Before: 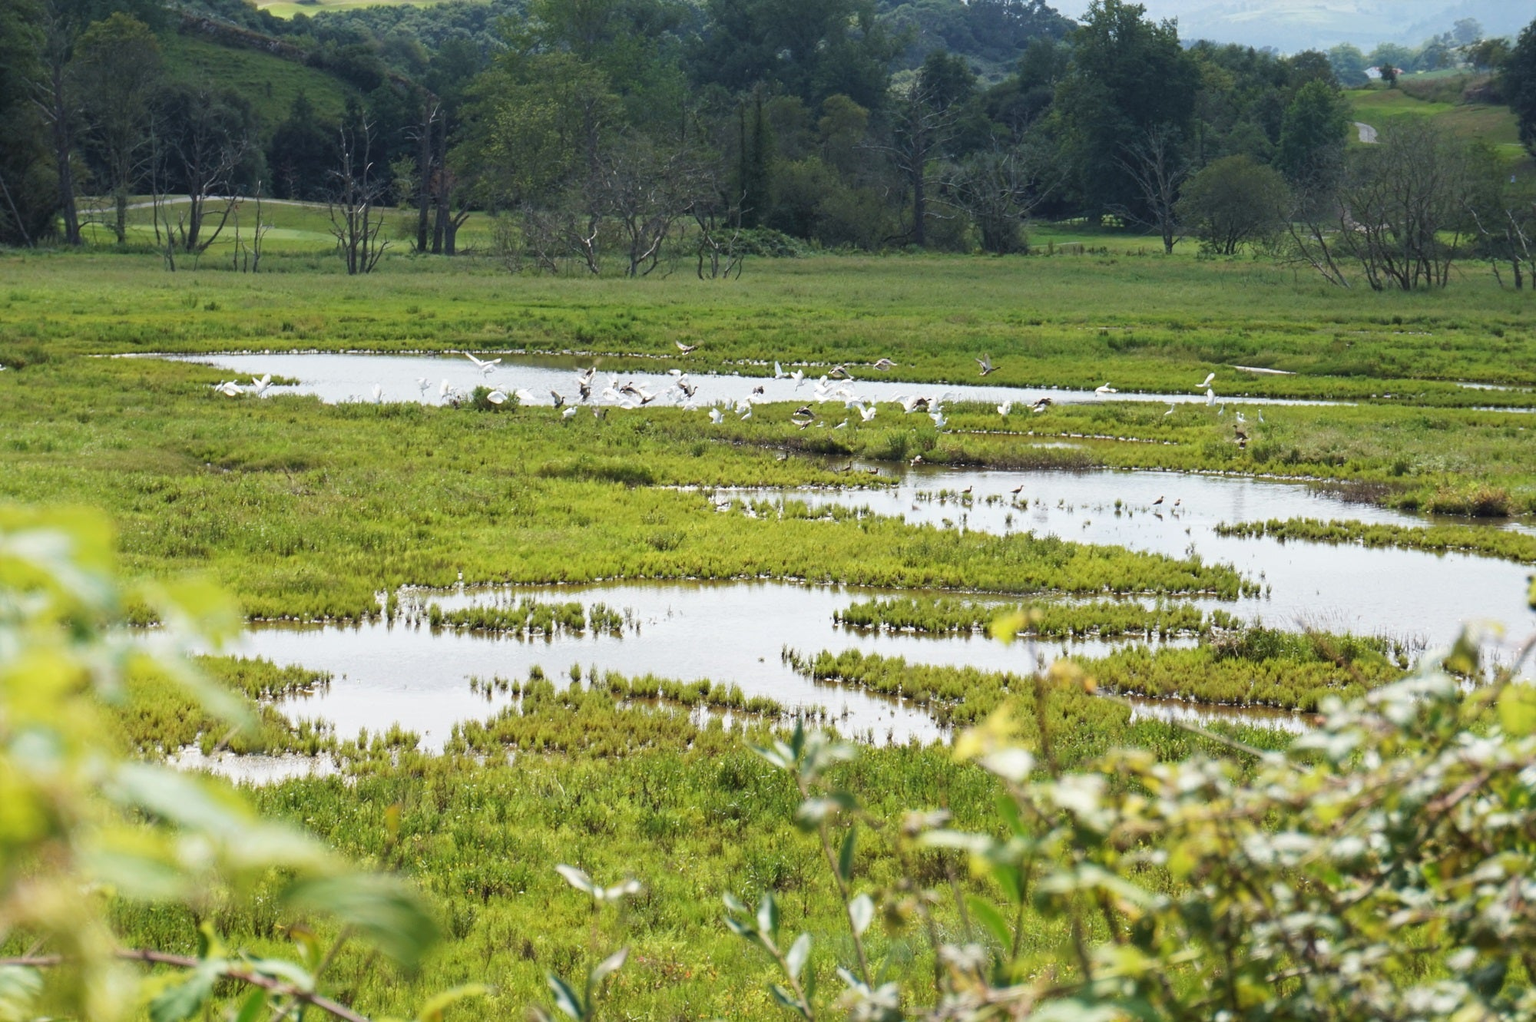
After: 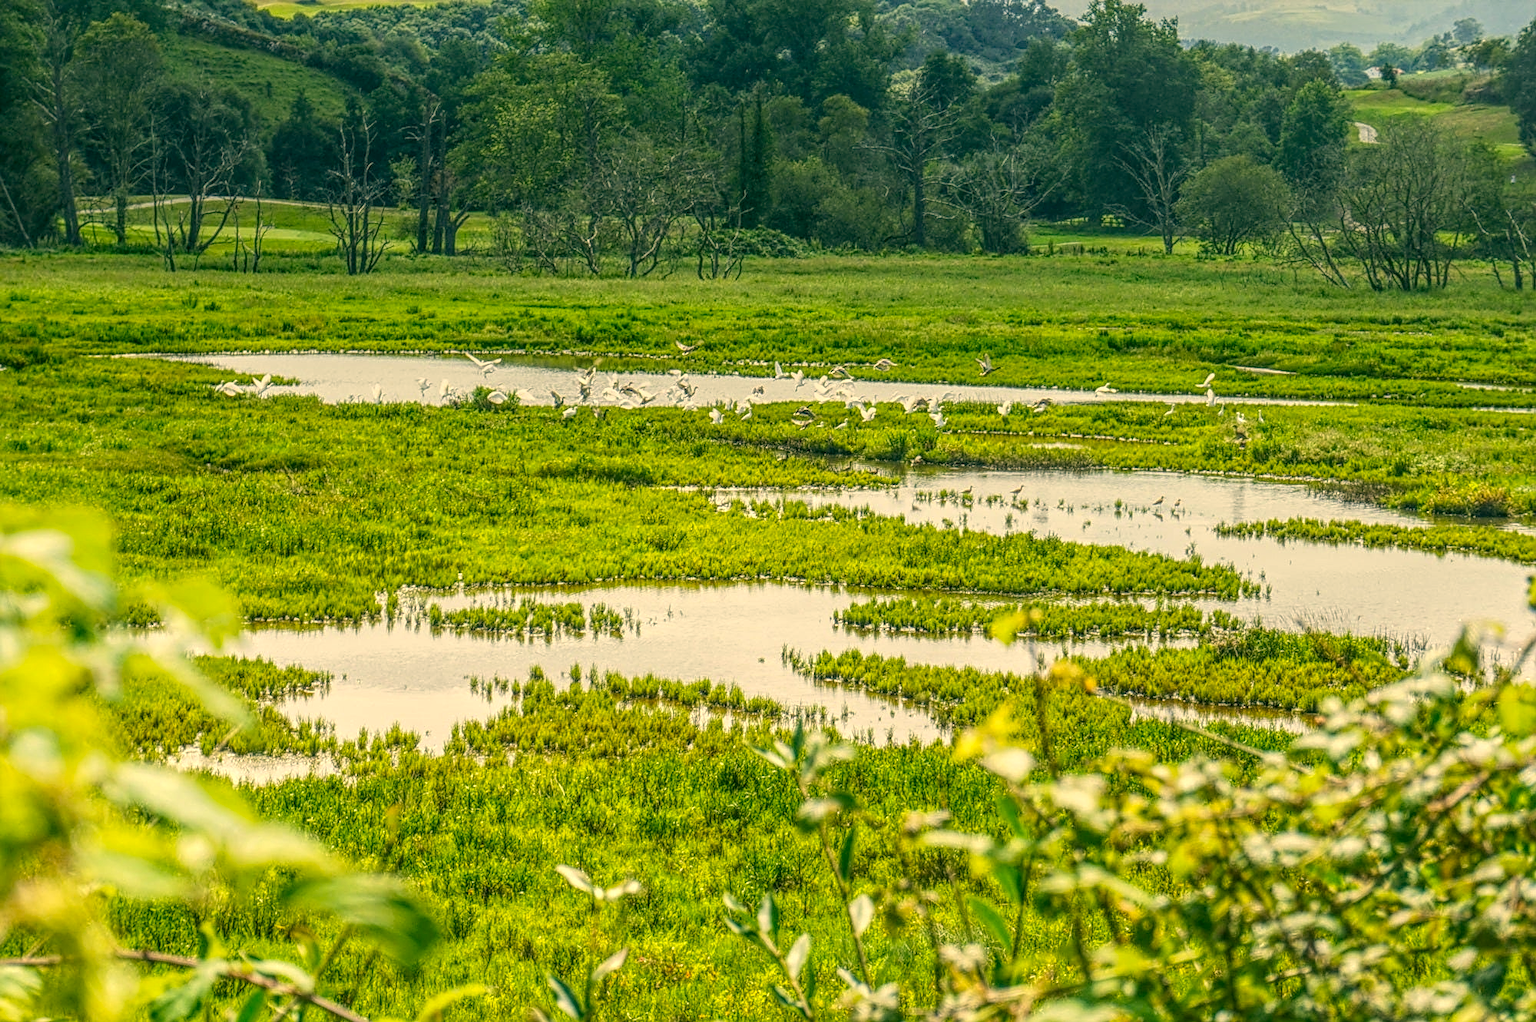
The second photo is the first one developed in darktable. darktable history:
local contrast: highlights 0%, shadows 0%, detail 200%, midtone range 0.25
color contrast: green-magenta contrast 1.2, blue-yellow contrast 1.2
sharpen: on, module defaults
contrast brightness saturation: contrast 0.14
color correction: highlights a* 5.3, highlights b* 24.26, shadows a* -15.58, shadows b* 4.02
